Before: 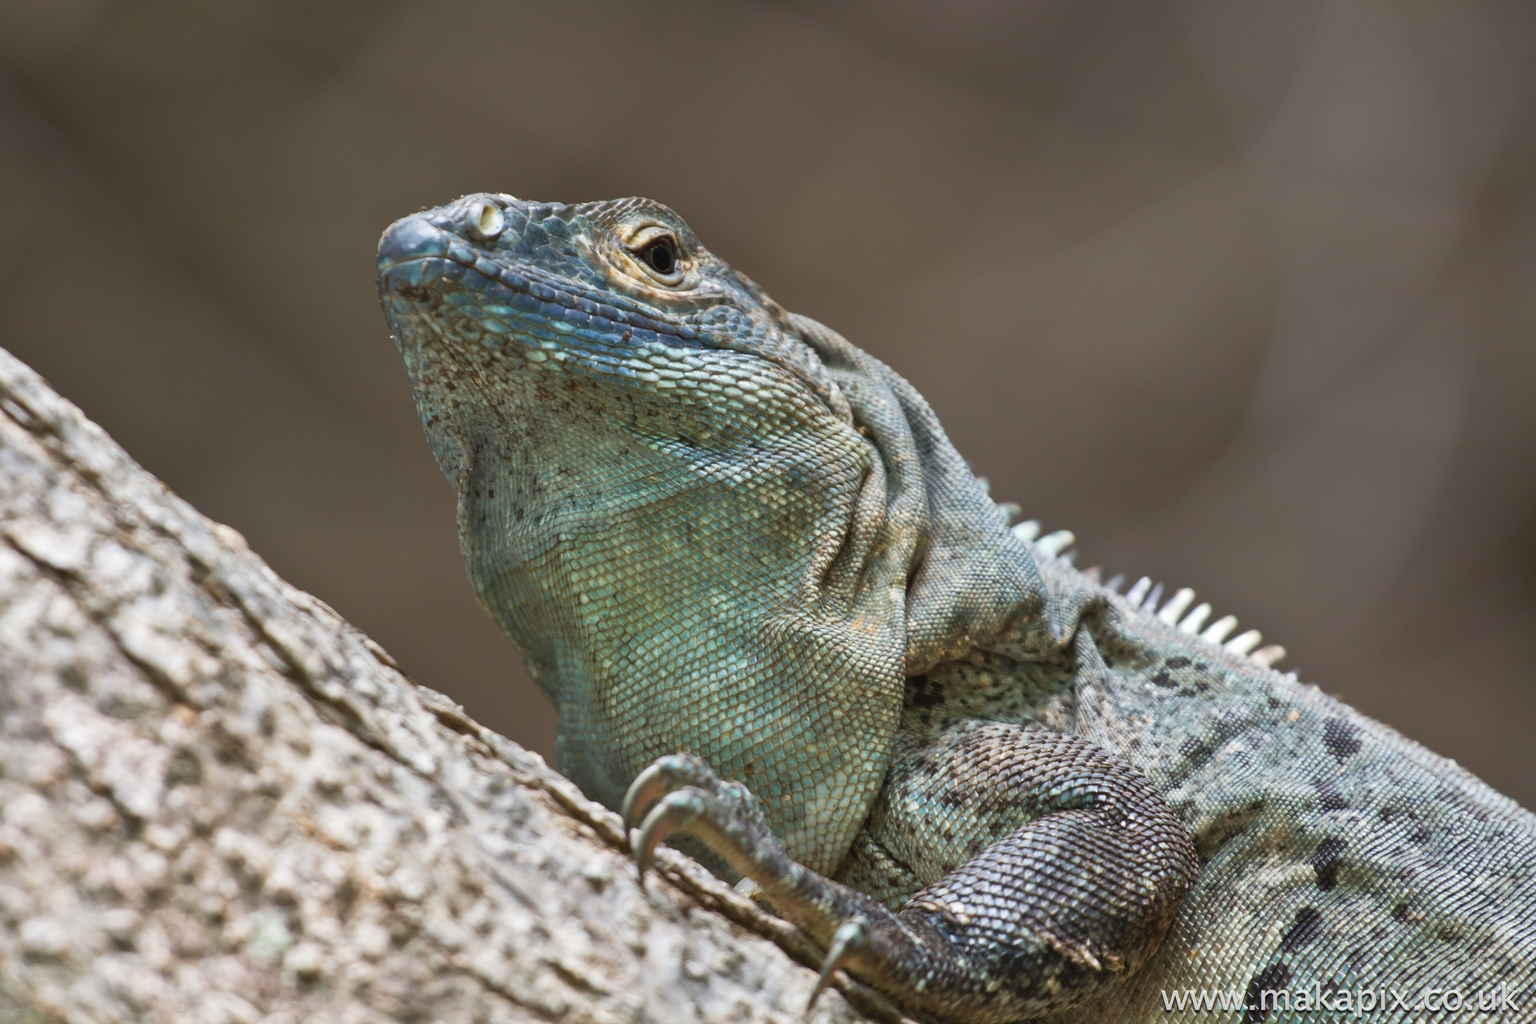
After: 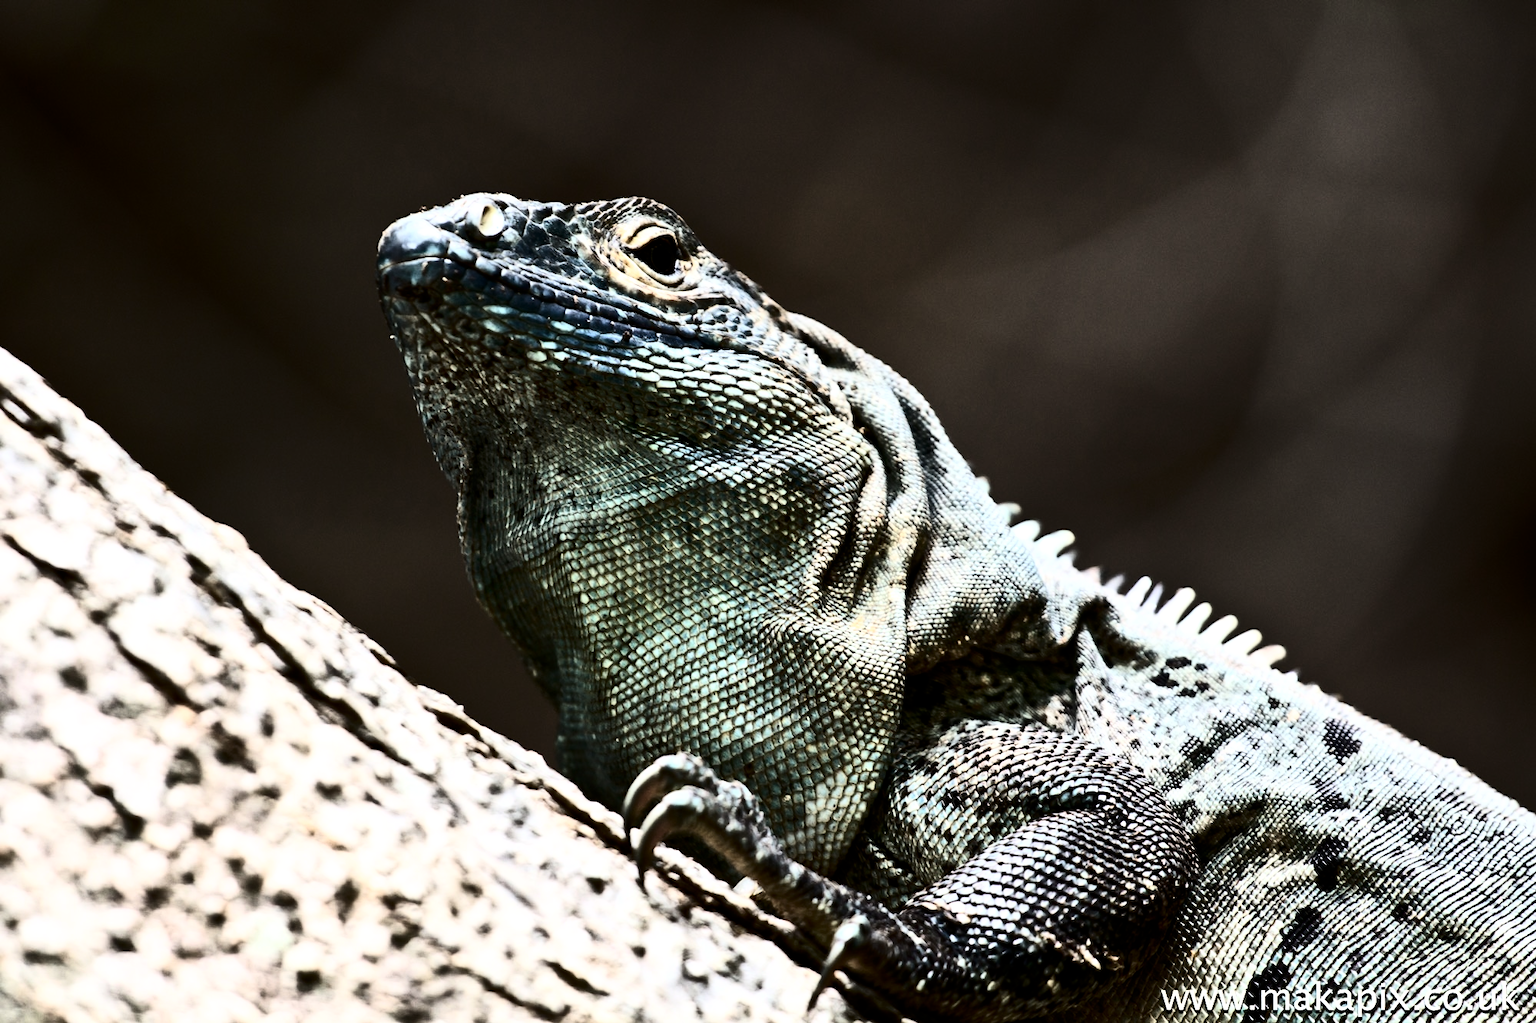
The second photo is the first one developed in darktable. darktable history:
contrast brightness saturation: contrast 0.5, saturation -0.1
exposure: compensate highlight preservation false
filmic rgb: black relative exposure -8.2 EV, white relative exposure 2.2 EV, threshold 3 EV, hardness 7.11, latitude 85.74%, contrast 1.696, highlights saturation mix -4%, shadows ↔ highlights balance -2.69%, color science v5 (2021), contrast in shadows safe, contrast in highlights safe, enable highlight reconstruction true
